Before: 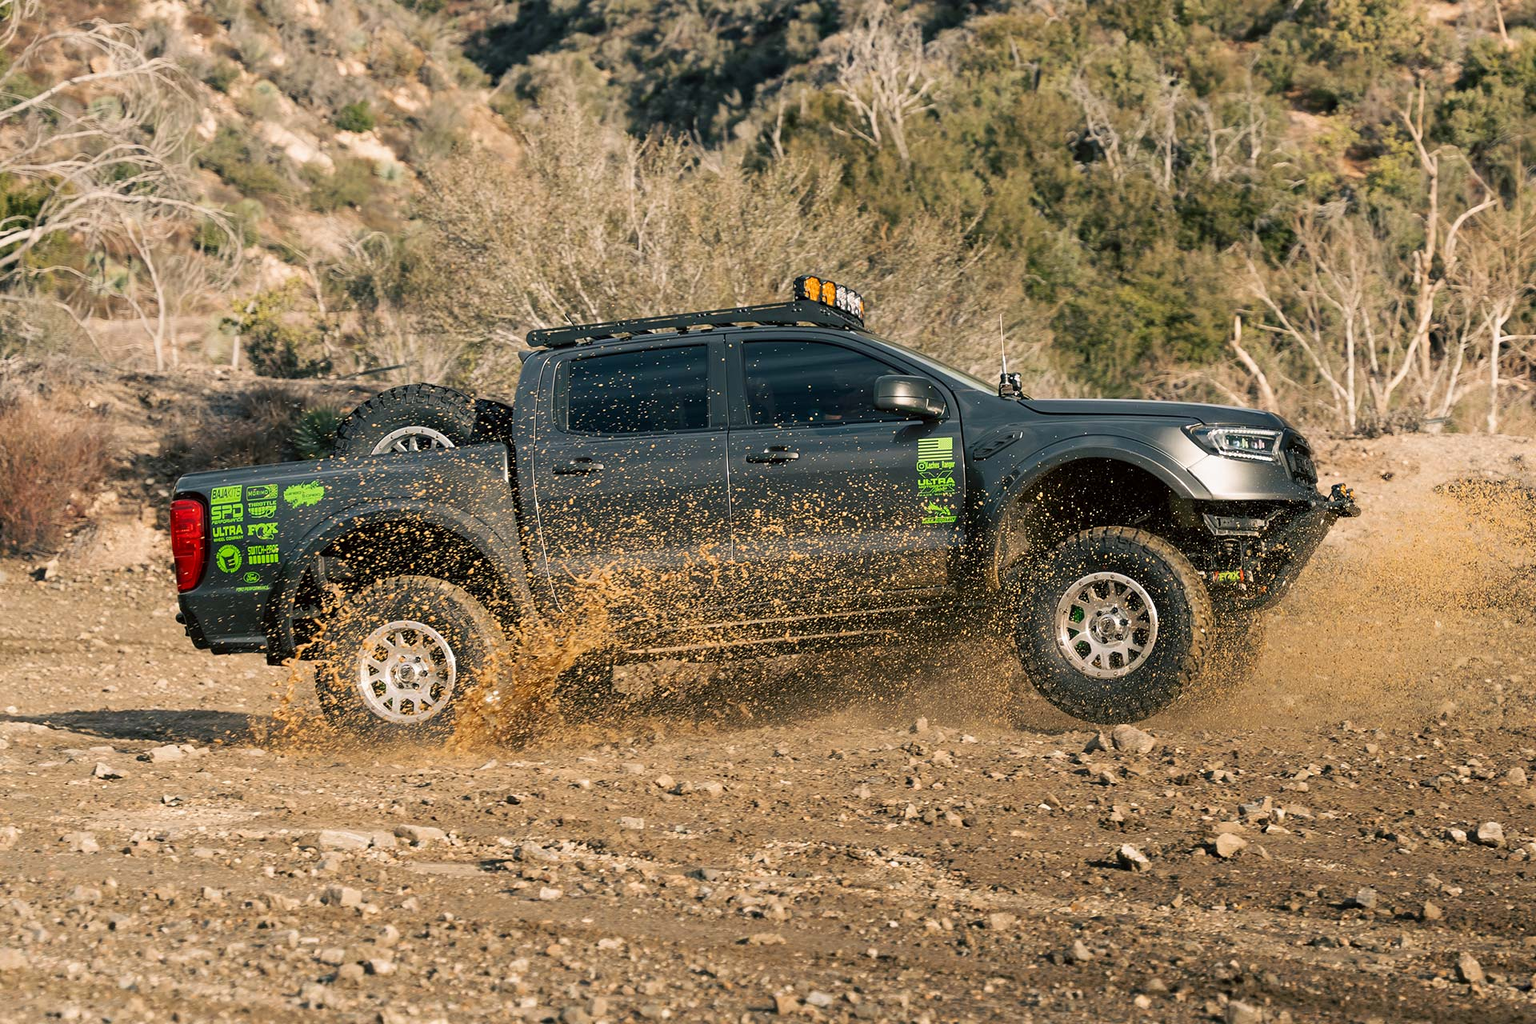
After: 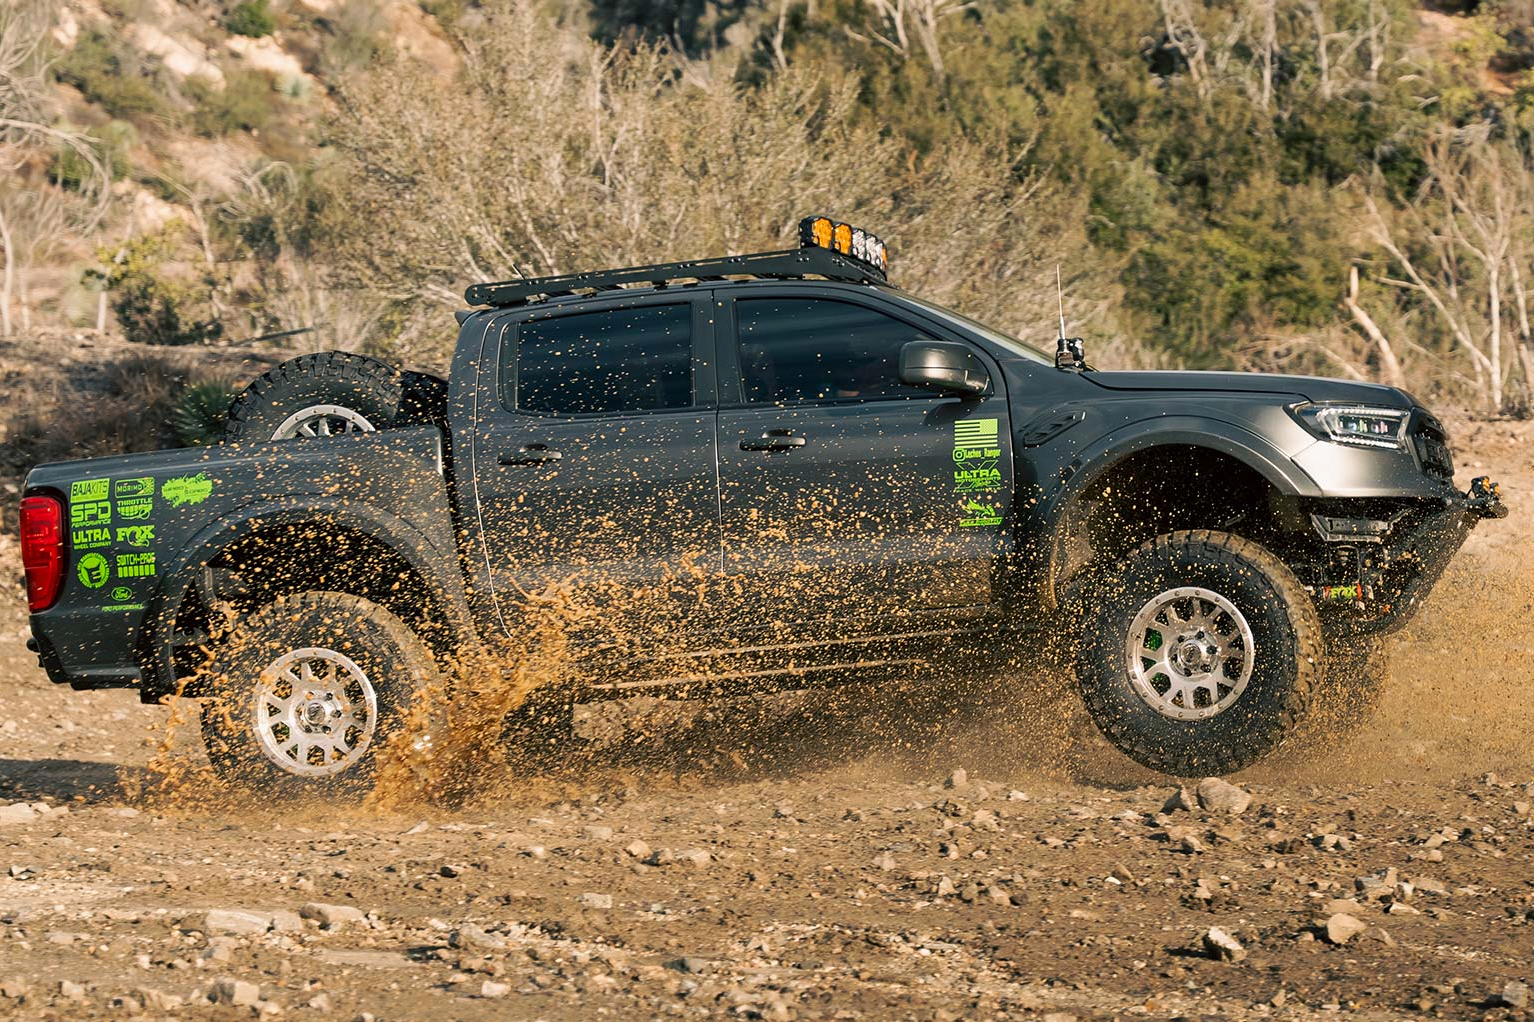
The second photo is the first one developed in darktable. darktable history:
tone curve: curves: ch0 [(0, 0) (0.003, 0.003) (0.011, 0.011) (0.025, 0.024) (0.044, 0.043) (0.069, 0.068) (0.1, 0.097) (0.136, 0.133) (0.177, 0.173) (0.224, 0.219) (0.277, 0.27) (0.335, 0.327) (0.399, 0.39) (0.468, 0.457) (0.543, 0.545) (0.623, 0.625) (0.709, 0.71) (0.801, 0.801) (0.898, 0.898) (1, 1)], preserve colors none
crop and rotate: left 10.071%, top 10.071%, right 10.02%, bottom 10.02%
